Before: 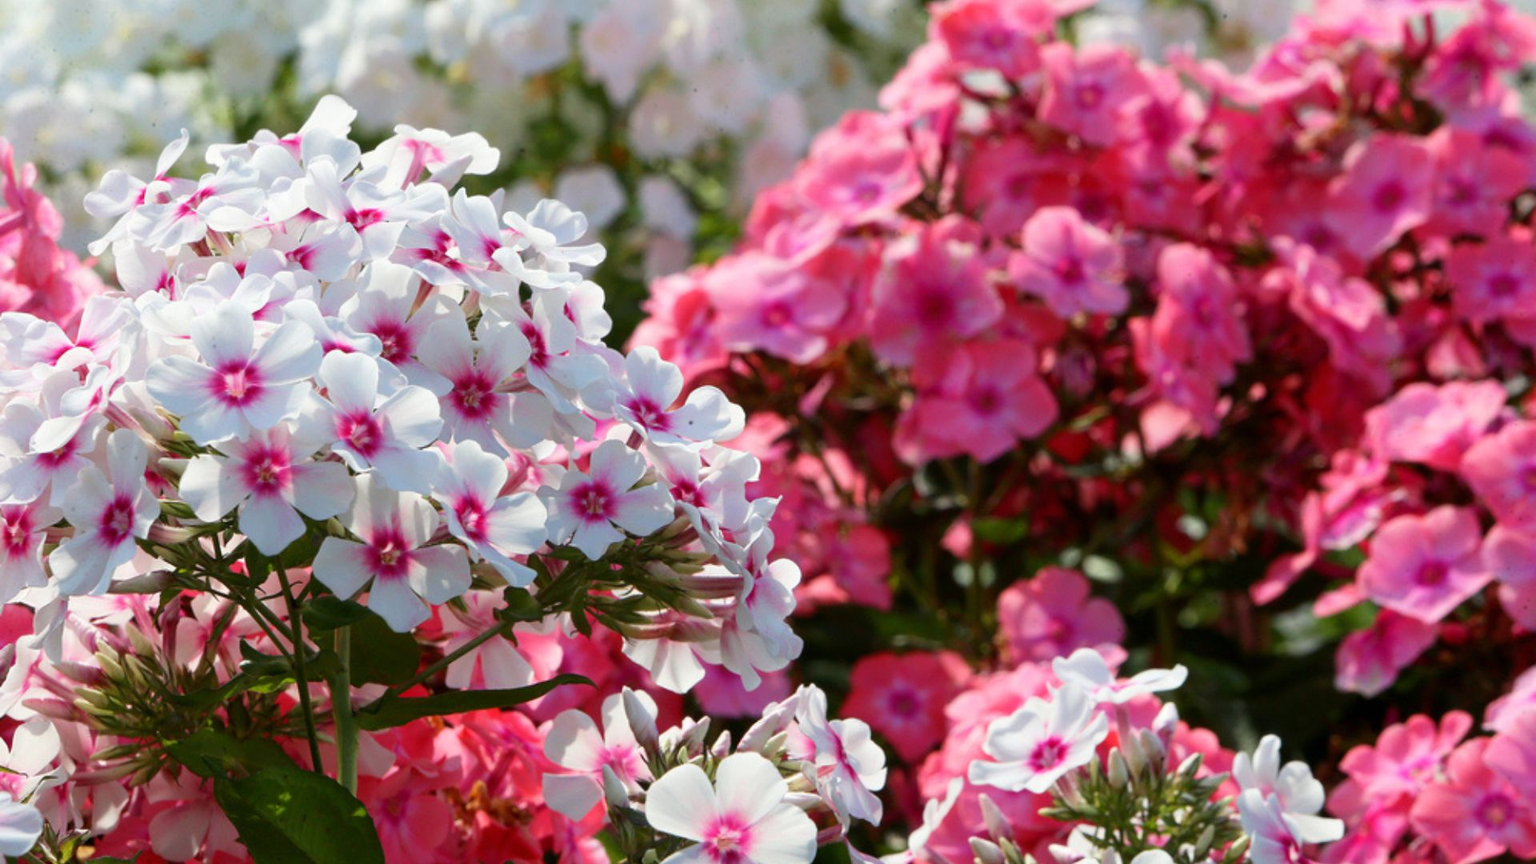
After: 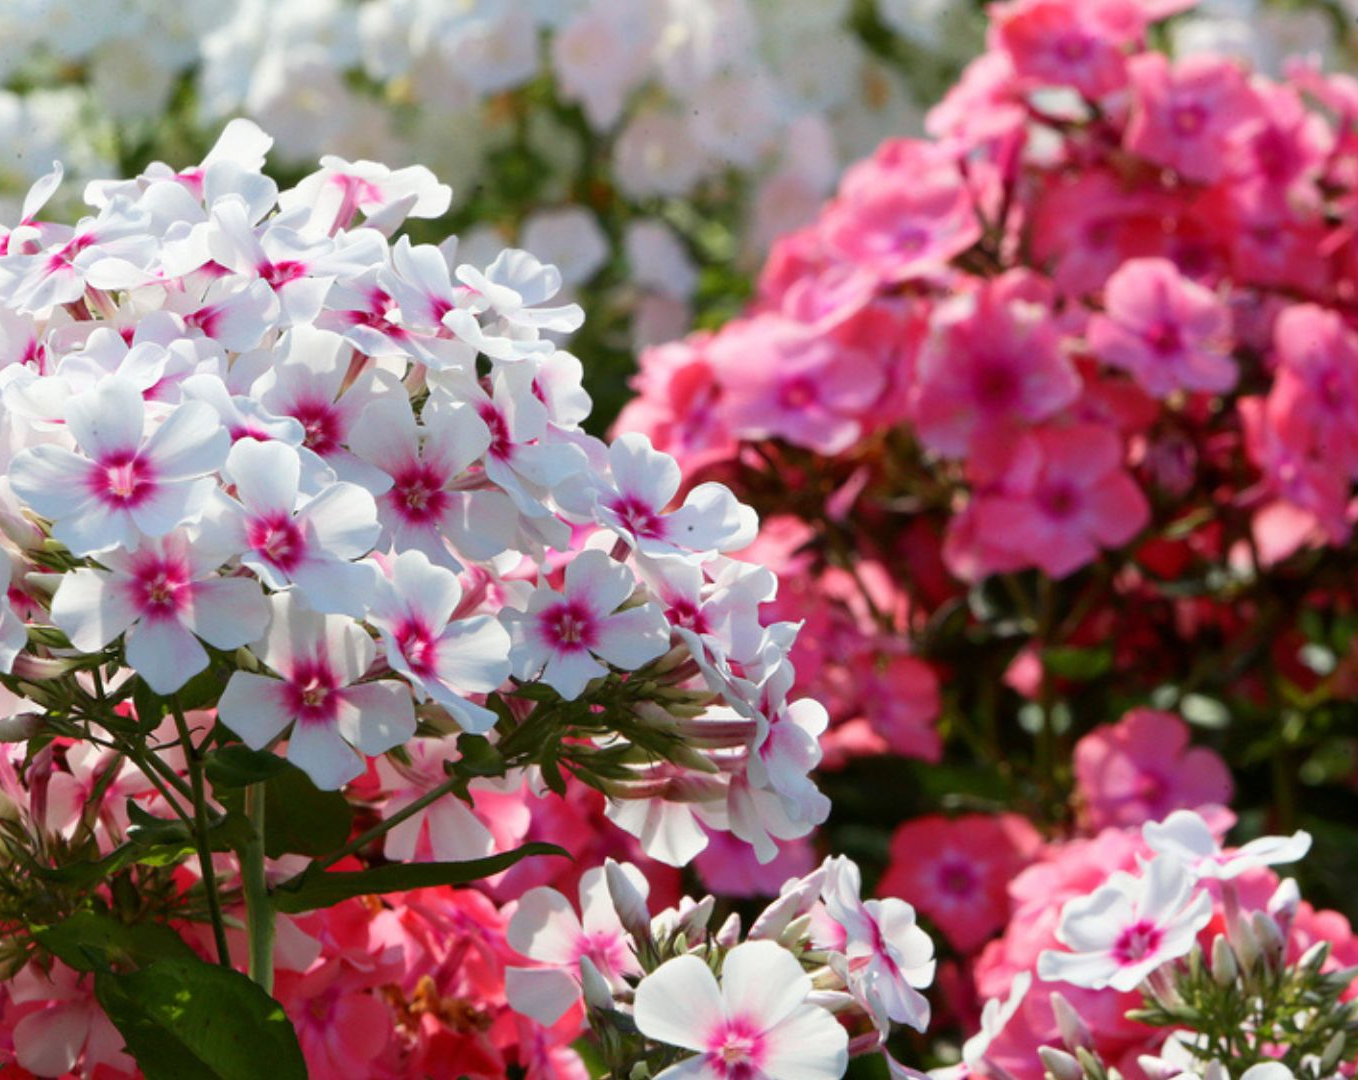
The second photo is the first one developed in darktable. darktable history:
crop and rotate: left 9.028%, right 20.232%
